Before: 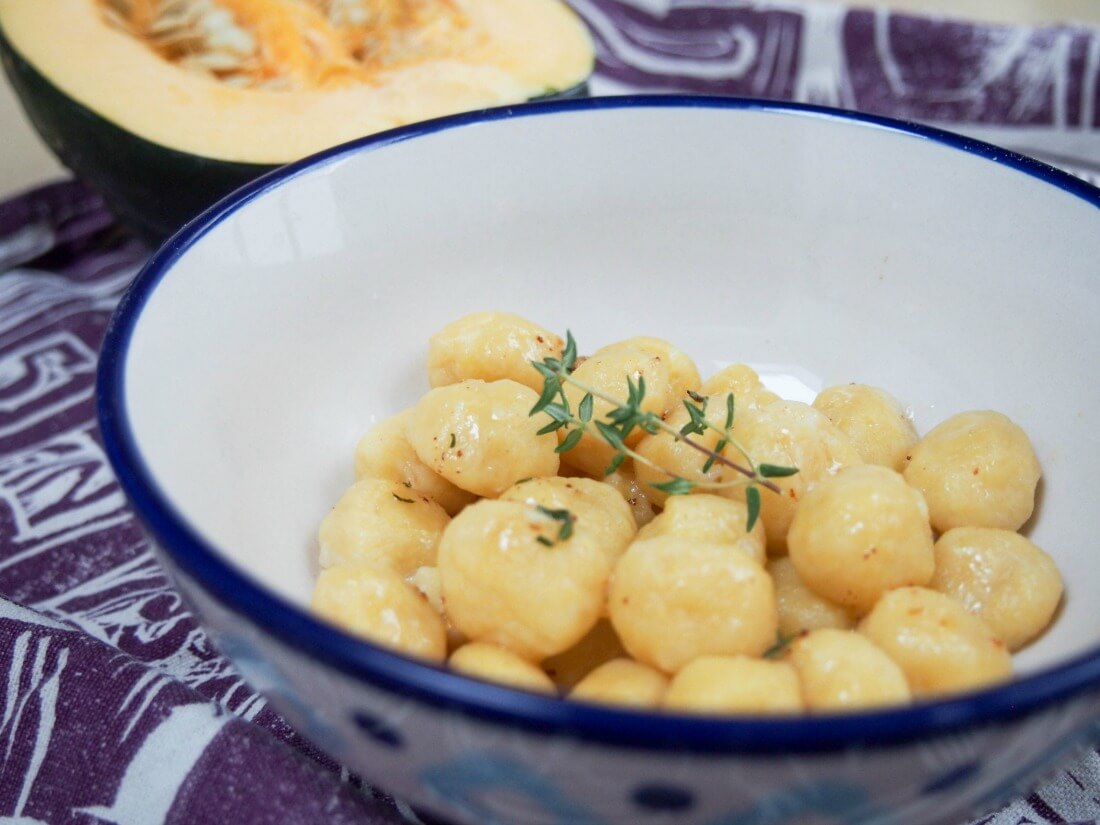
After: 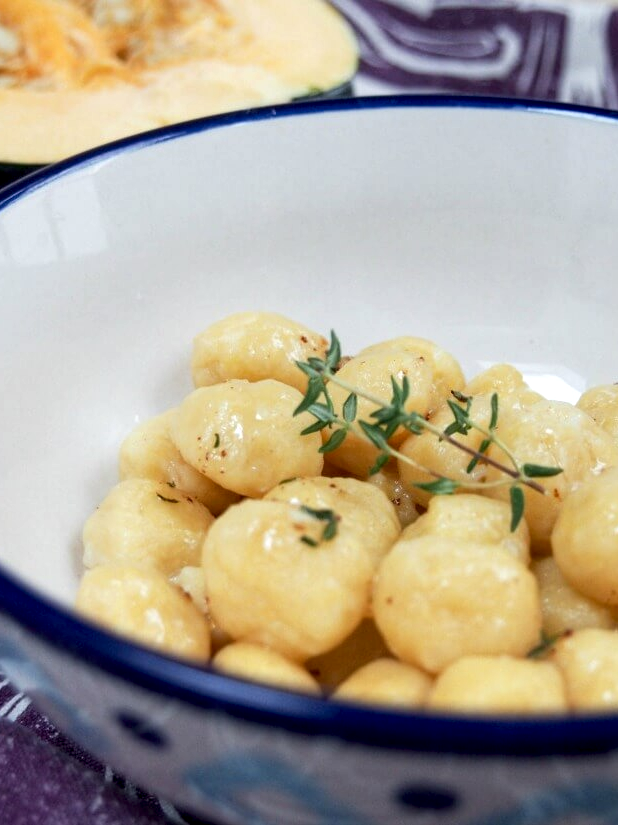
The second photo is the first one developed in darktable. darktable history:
crop: left 21.496%, right 22.254%
local contrast: highlights 123%, shadows 126%, detail 140%, midtone range 0.254
